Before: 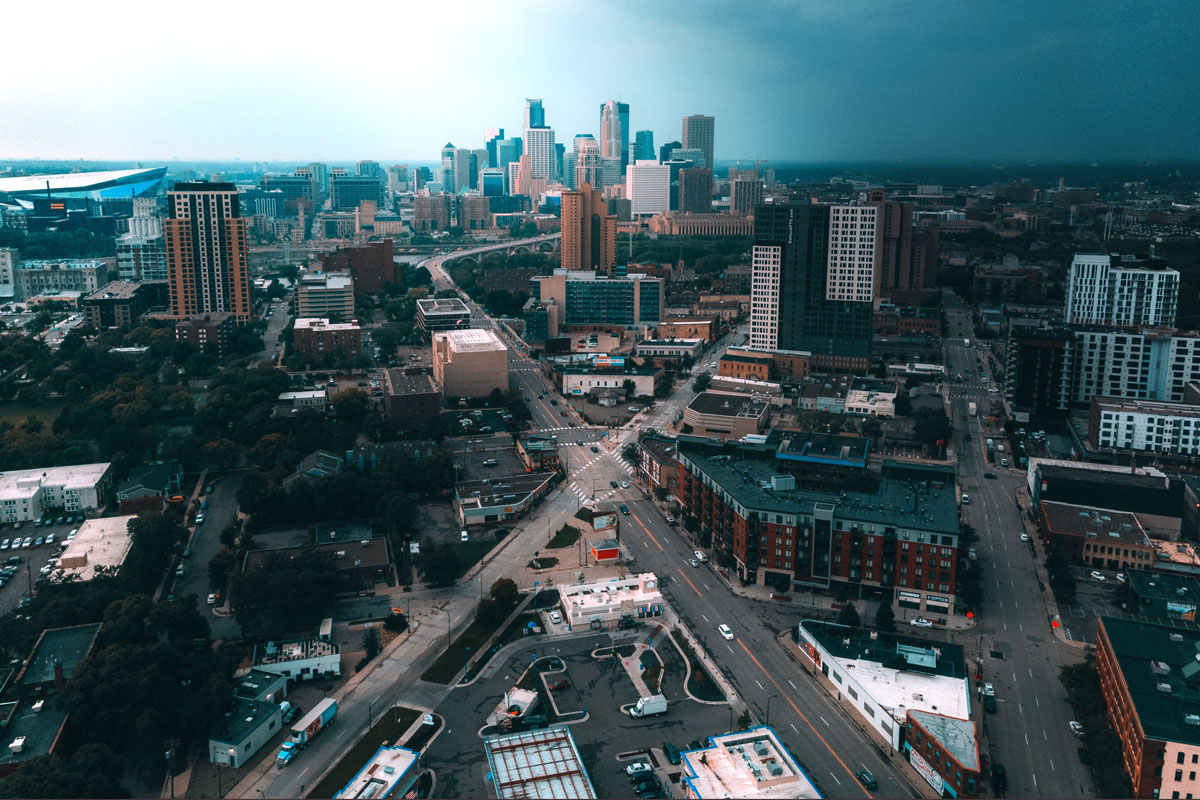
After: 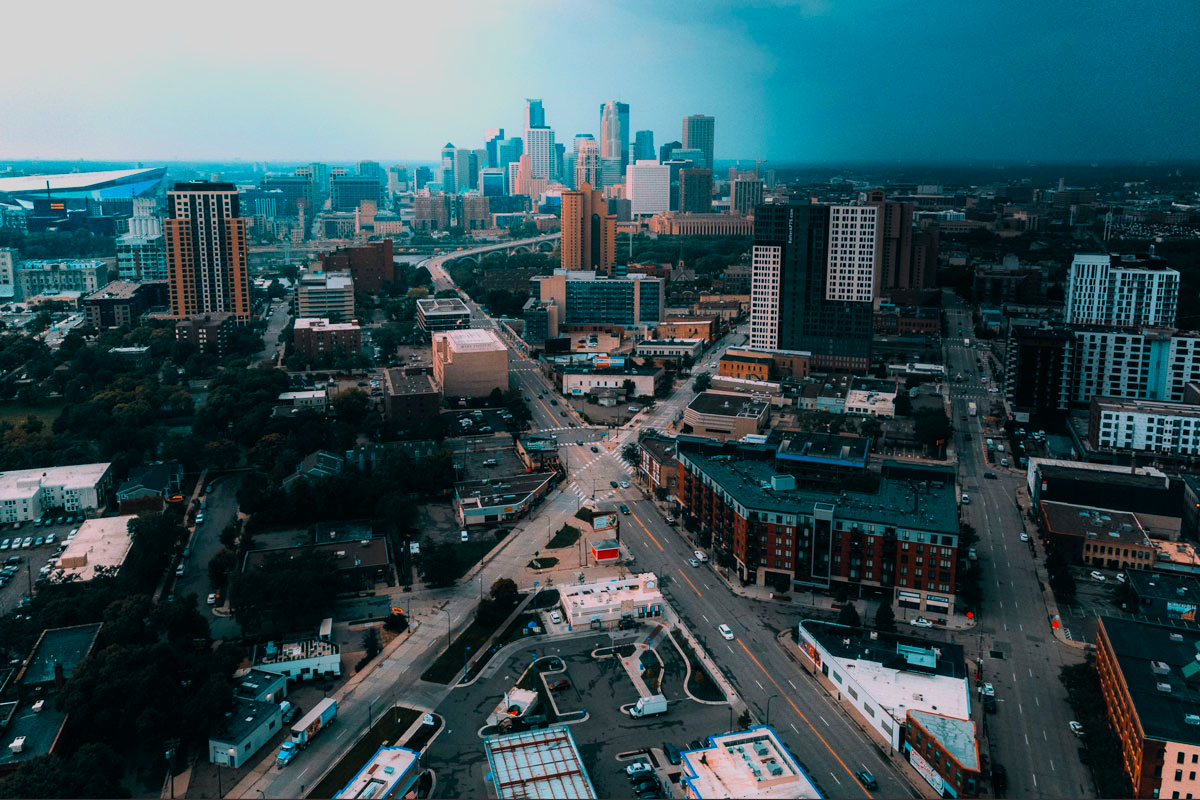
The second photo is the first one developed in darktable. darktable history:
velvia: strength 32%, mid-tones bias 0.2
filmic rgb: black relative exposure -7.65 EV, white relative exposure 4.56 EV, hardness 3.61, color science v6 (2022)
